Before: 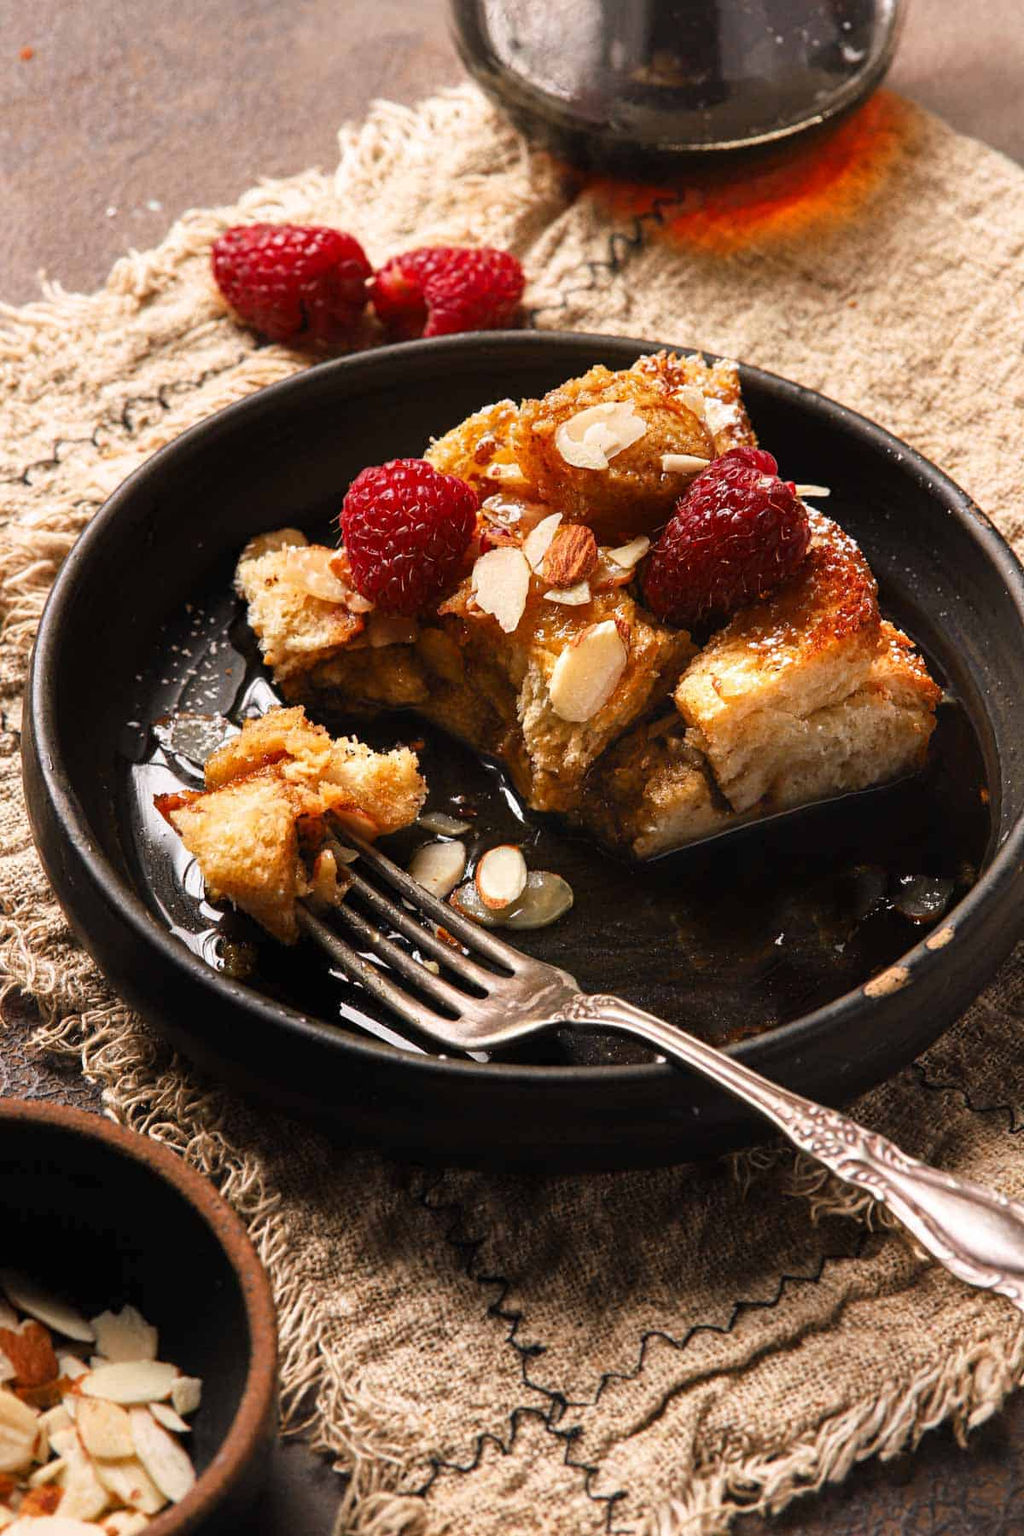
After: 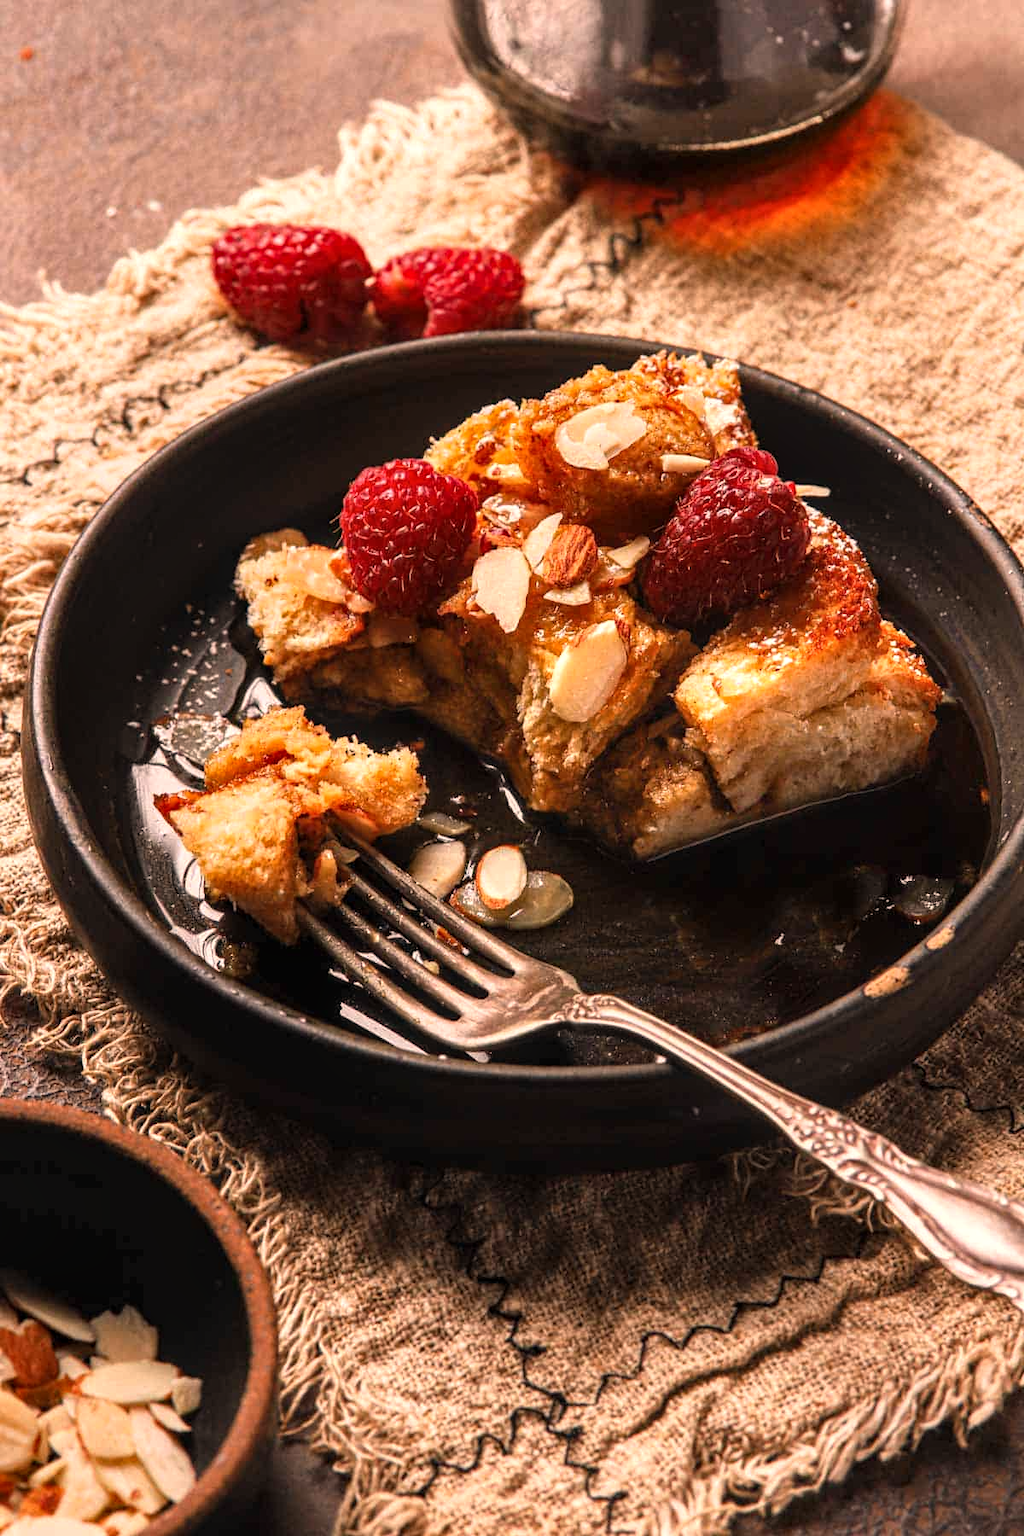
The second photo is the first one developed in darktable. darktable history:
local contrast: on, module defaults
tone equalizer: on, module defaults
white balance: red 1.127, blue 0.943
